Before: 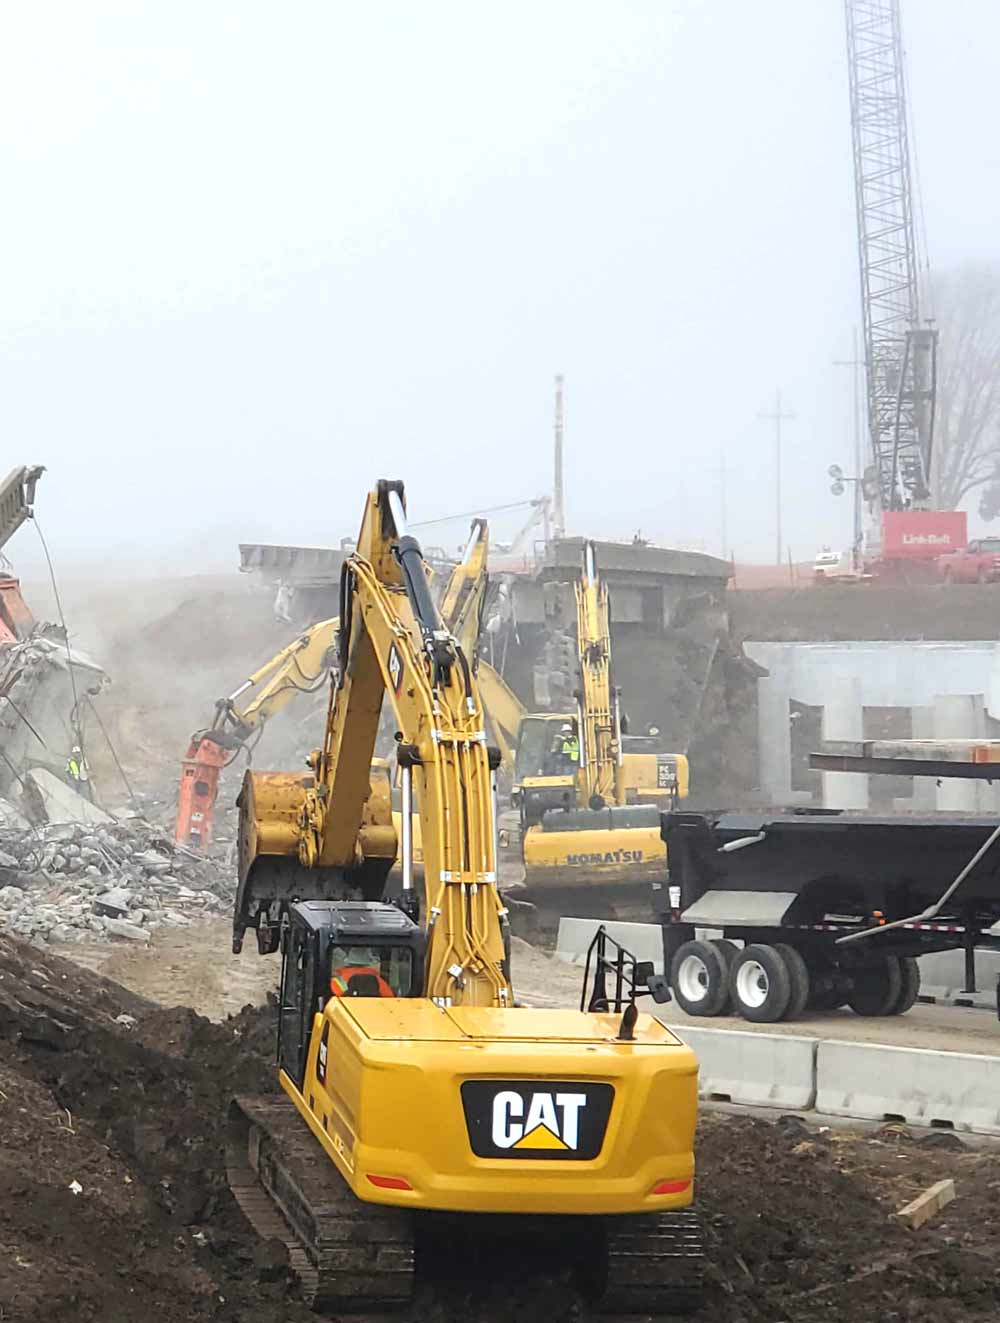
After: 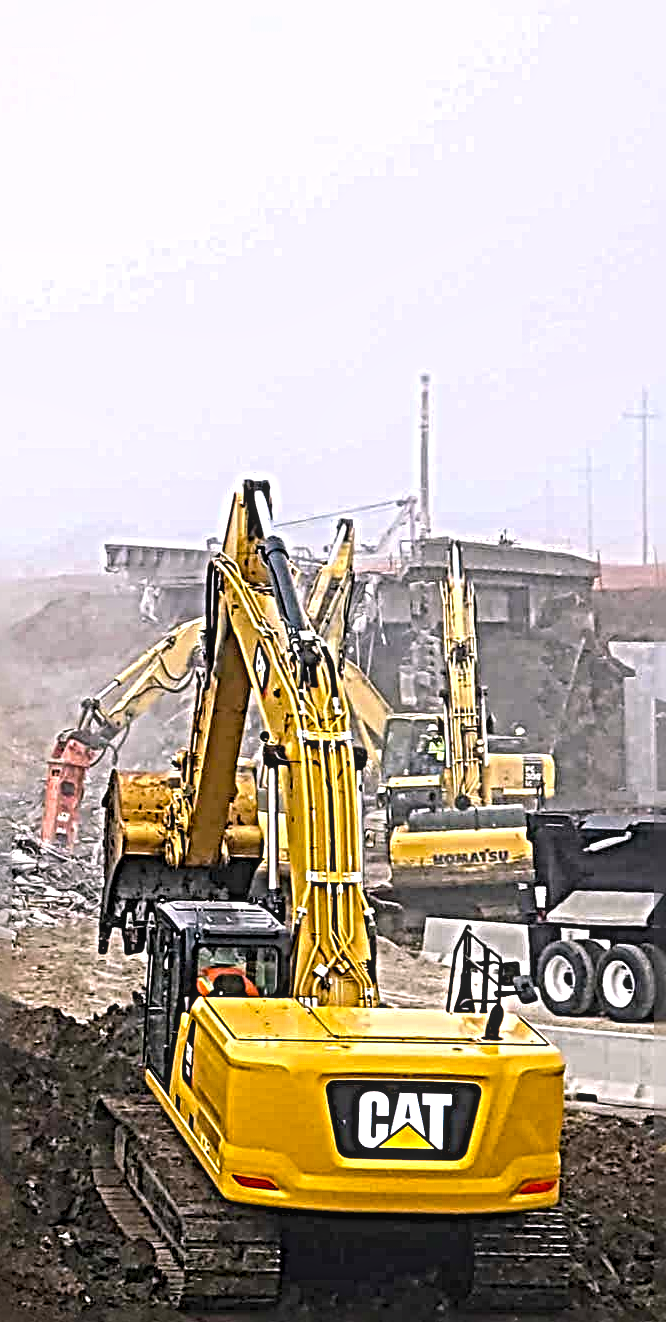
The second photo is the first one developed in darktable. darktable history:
sharpen: radius 6.286, amount 1.797, threshold 0.075
crop and rotate: left 13.446%, right 19.923%
local contrast: detail 130%
color balance rgb: highlights gain › chroma 1.55%, highlights gain › hue 311.93°, perceptual saturation grading › global saturation 30.319%
